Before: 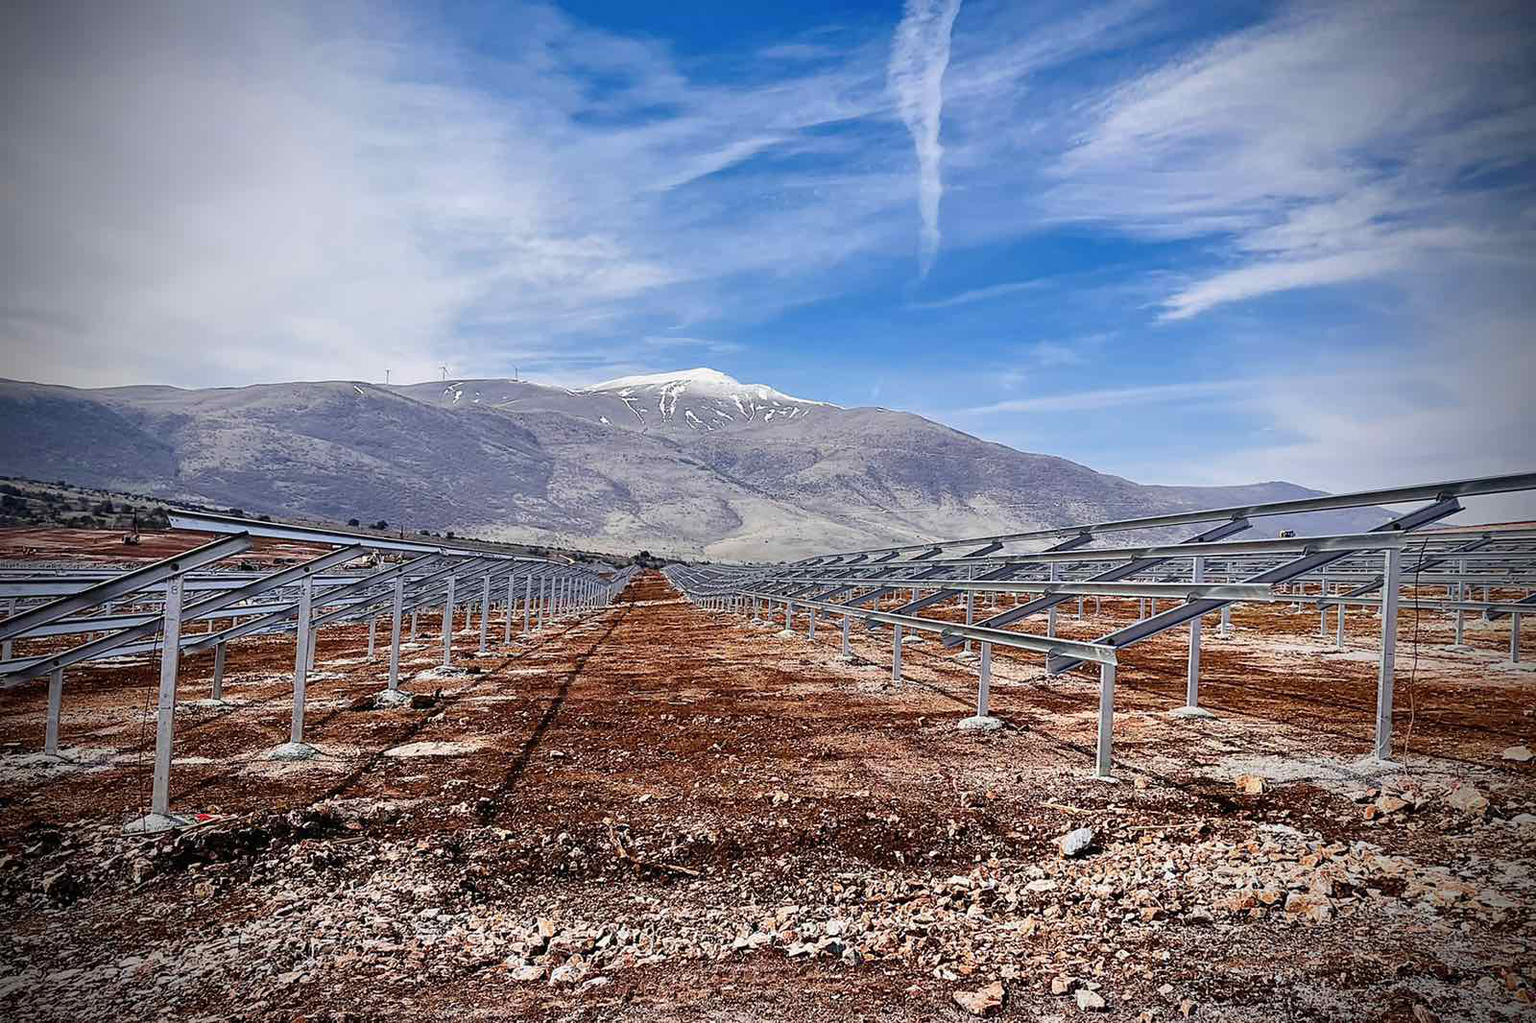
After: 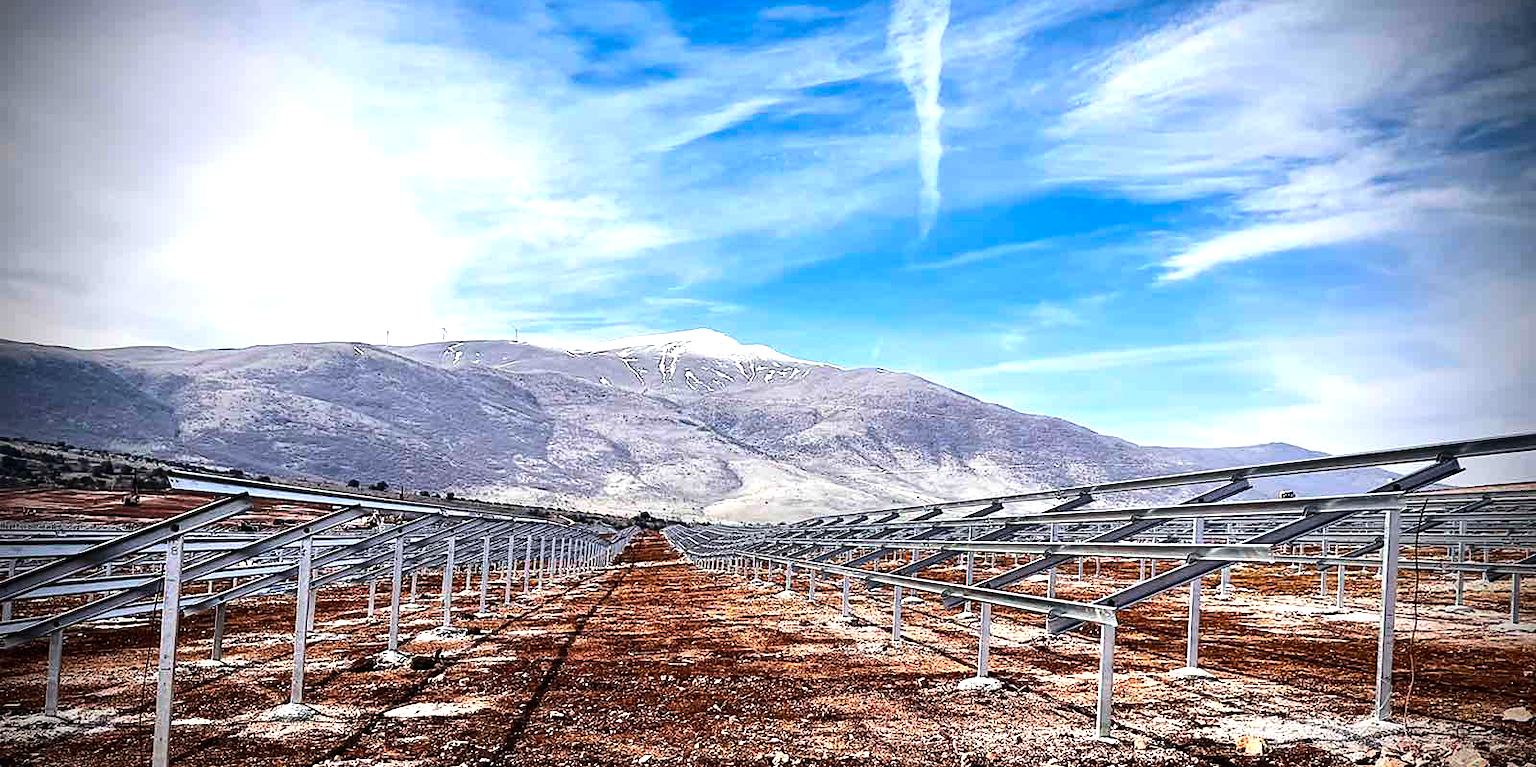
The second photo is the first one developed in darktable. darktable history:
tone equalizer: -8 EV -1.08 EV, -7 EV -1.01 EV, -6 EV -0.867 EV, -5 EV -0.578 EV, -3 EV 0.578 EV, -2 EV 0.867 EV, -1 EV 1.01 EV, +0 EV 1.08 EV, edges refinement/feathering 500, mask exposure compensation -1.57 EV, preserve details no
crop: top 3.857%, bottom 21.132%
